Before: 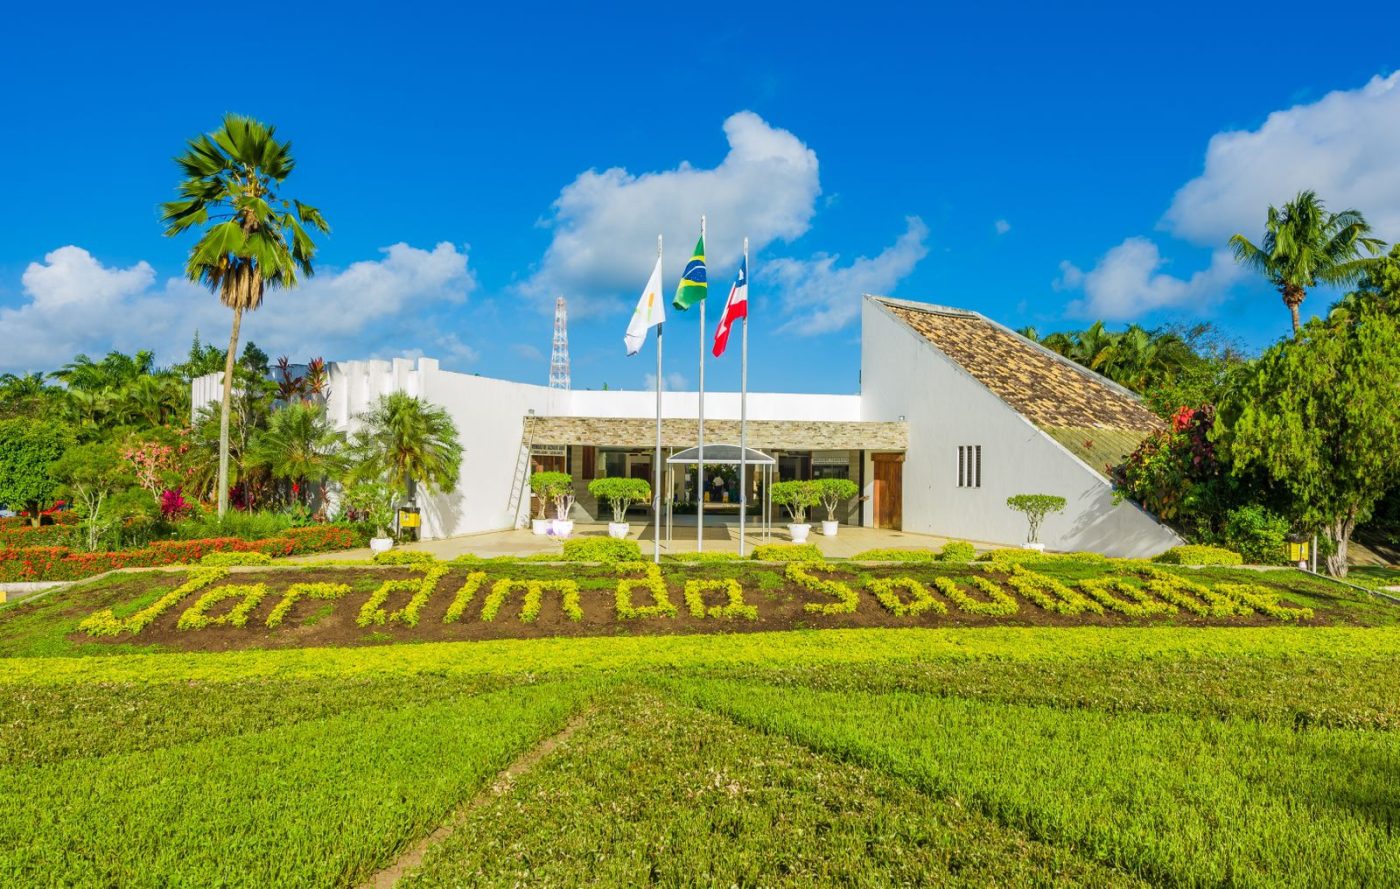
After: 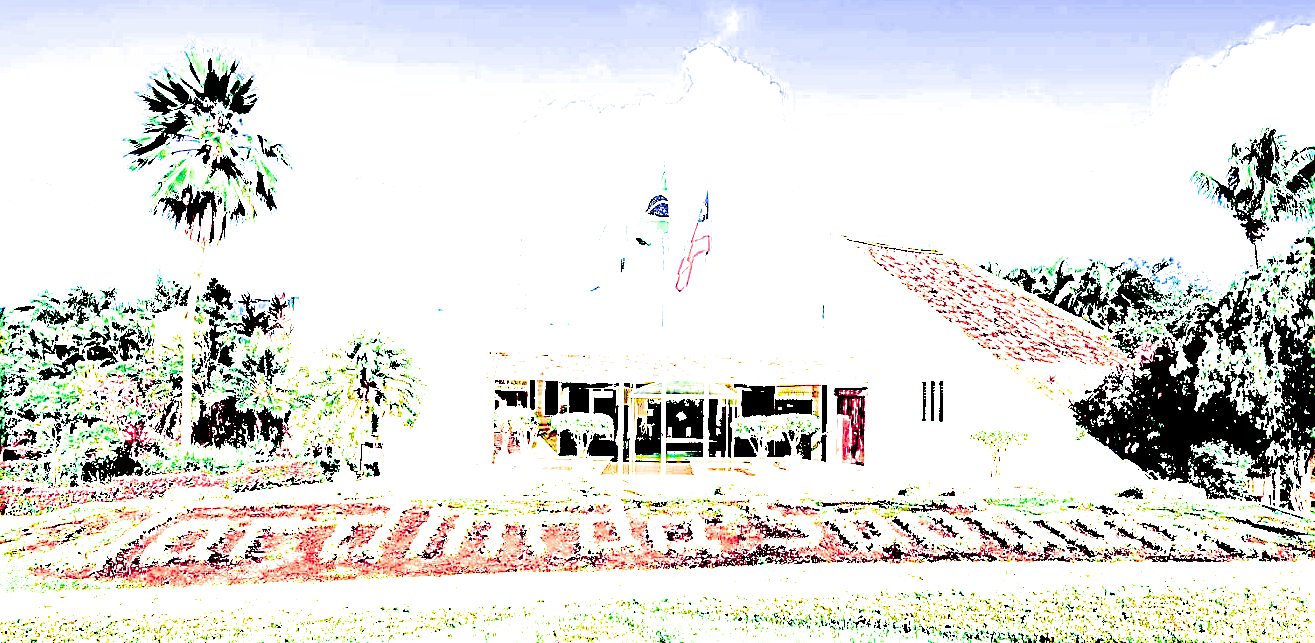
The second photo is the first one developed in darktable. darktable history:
exposure: black level correction 0.1, exposure 2.923 EV, compensate highlight preservation false
local contrast: mode bilateral grid, contrast 20, coarseness 51, detail 120%, midtone range 0.2
crop: left 2.674%, top 7.315%, right 3.38%, bottom 20.335%
sharpen: on, module defaults
filmic rgb: black relative exposure -7.65 EV, white relative exposure 4.56 EV, threshold 5.97 EV, hardness 3.61, color science v6 (2022), enable highlight reconstruction true
